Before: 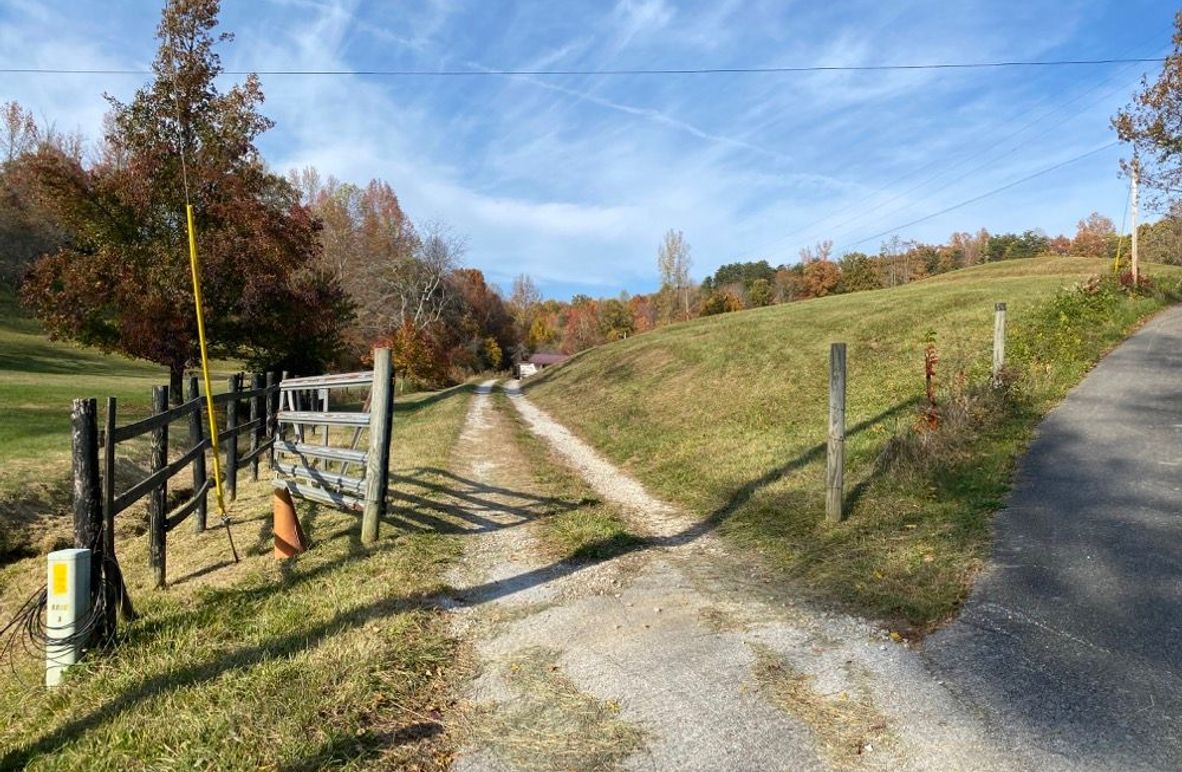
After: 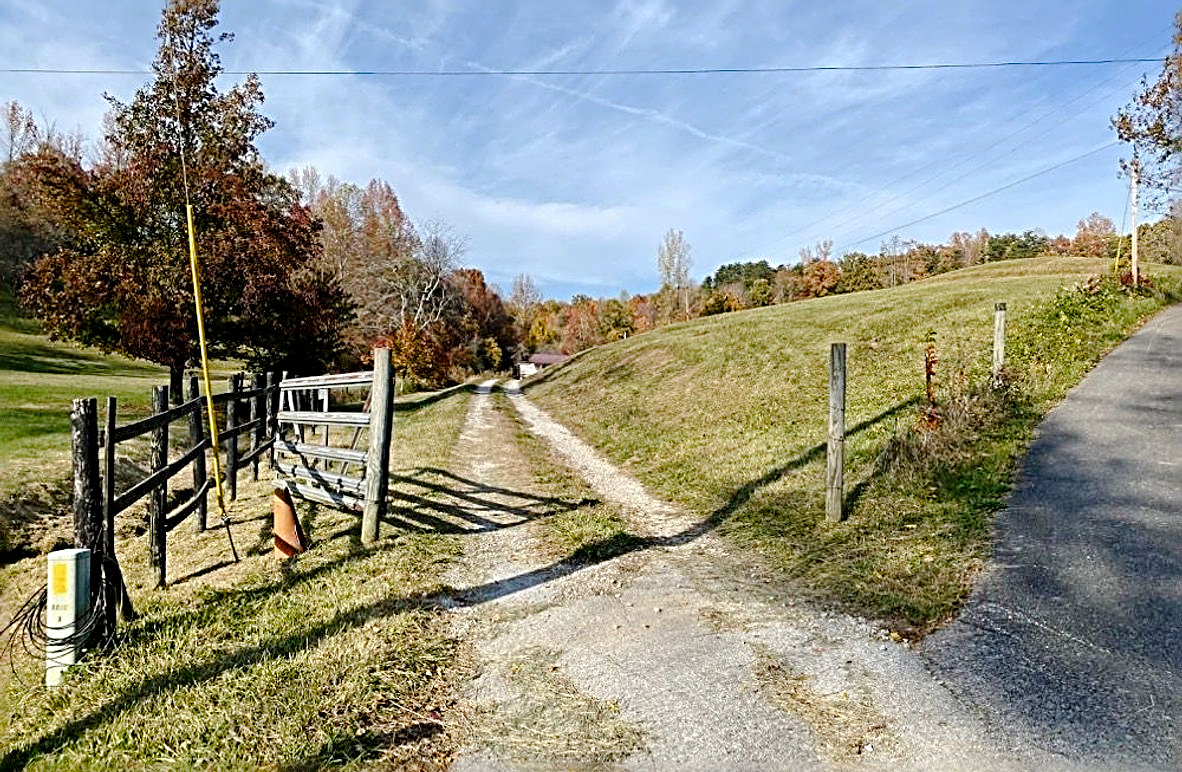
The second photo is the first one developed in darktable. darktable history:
sharpen: radius 3.648, amount 0.918
tone curve: curves: ch0 [(0, 0) (0.004, 0) (0.133, 0.076) (0.325, 0.362) (0.879, 0.885) (1, 1)], preserve colors none
